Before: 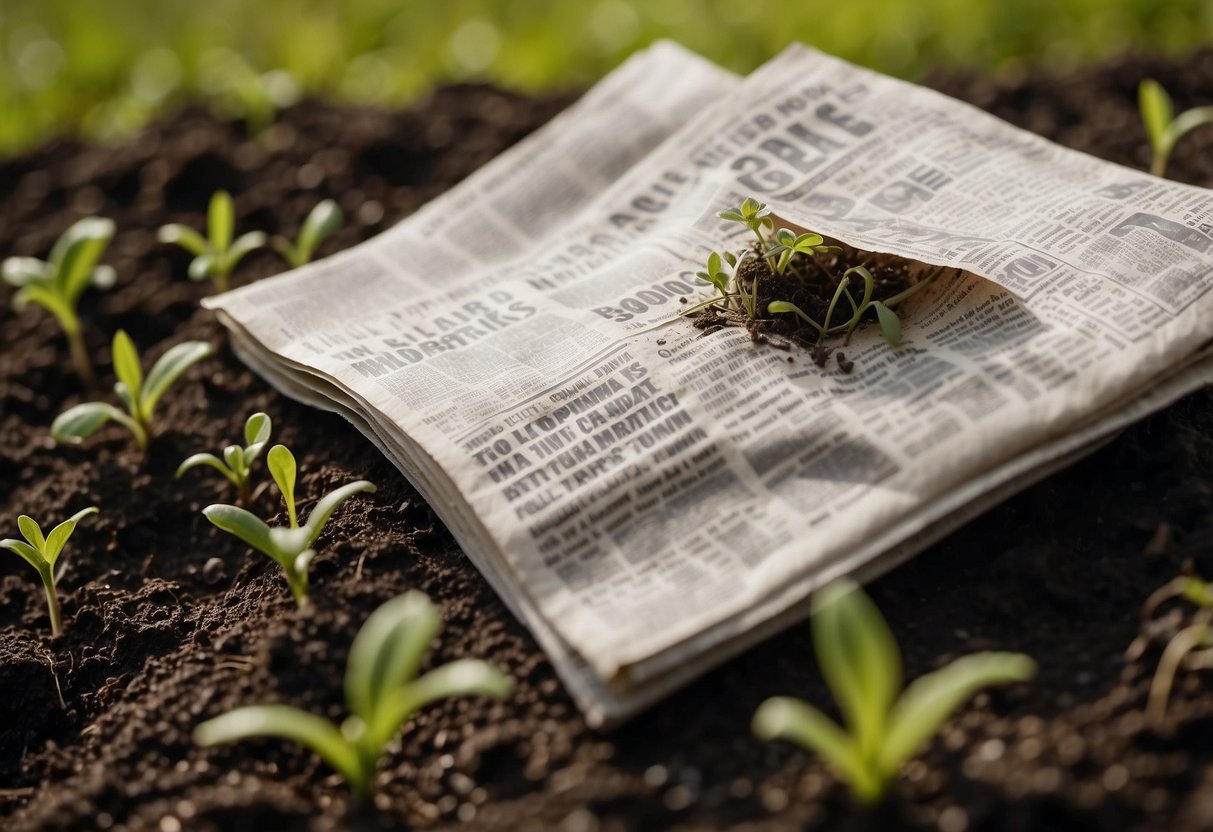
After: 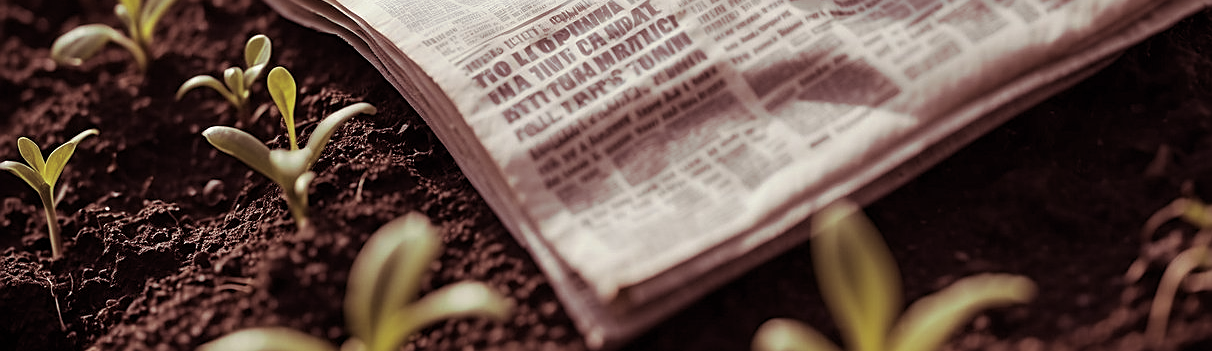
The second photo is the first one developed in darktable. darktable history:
sharpen: on, module defaults
crop: top 45.551%, bottom 12.262%
split-toning: on, module defaults
